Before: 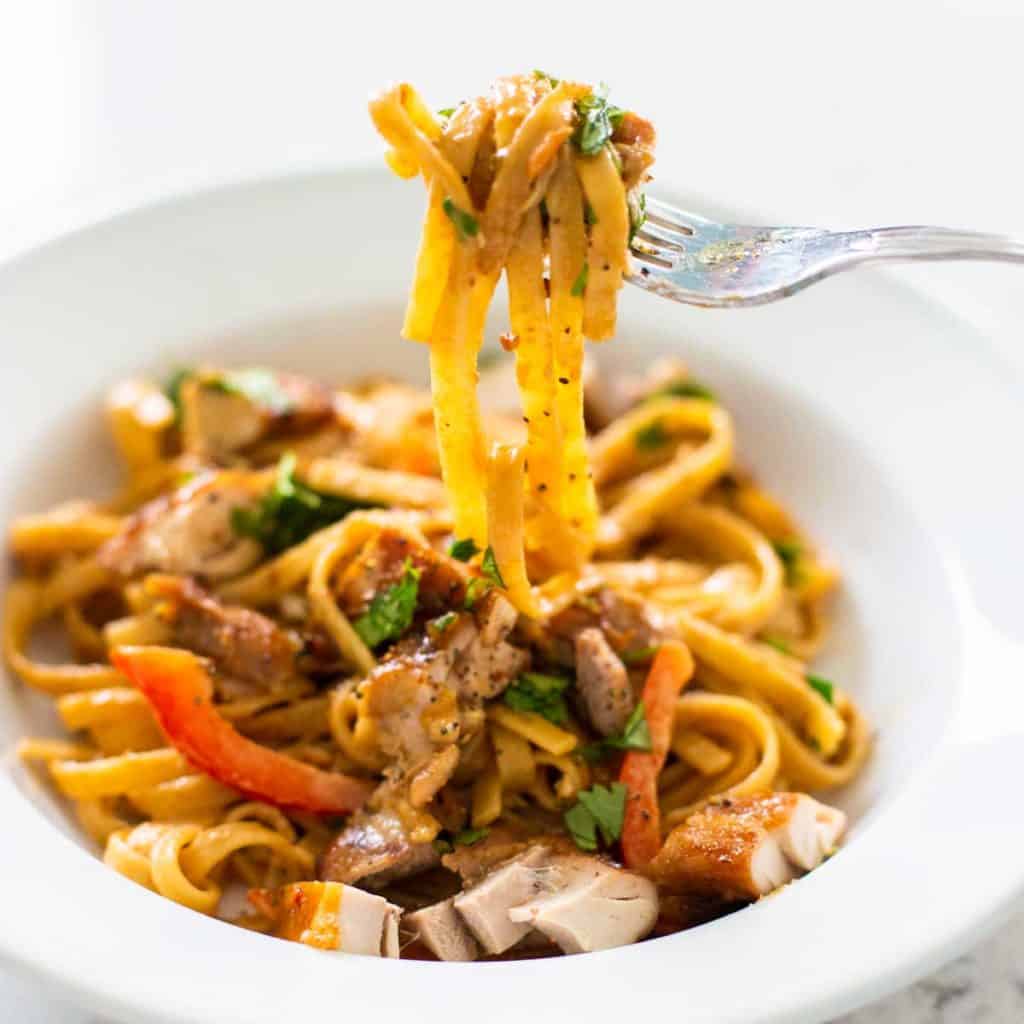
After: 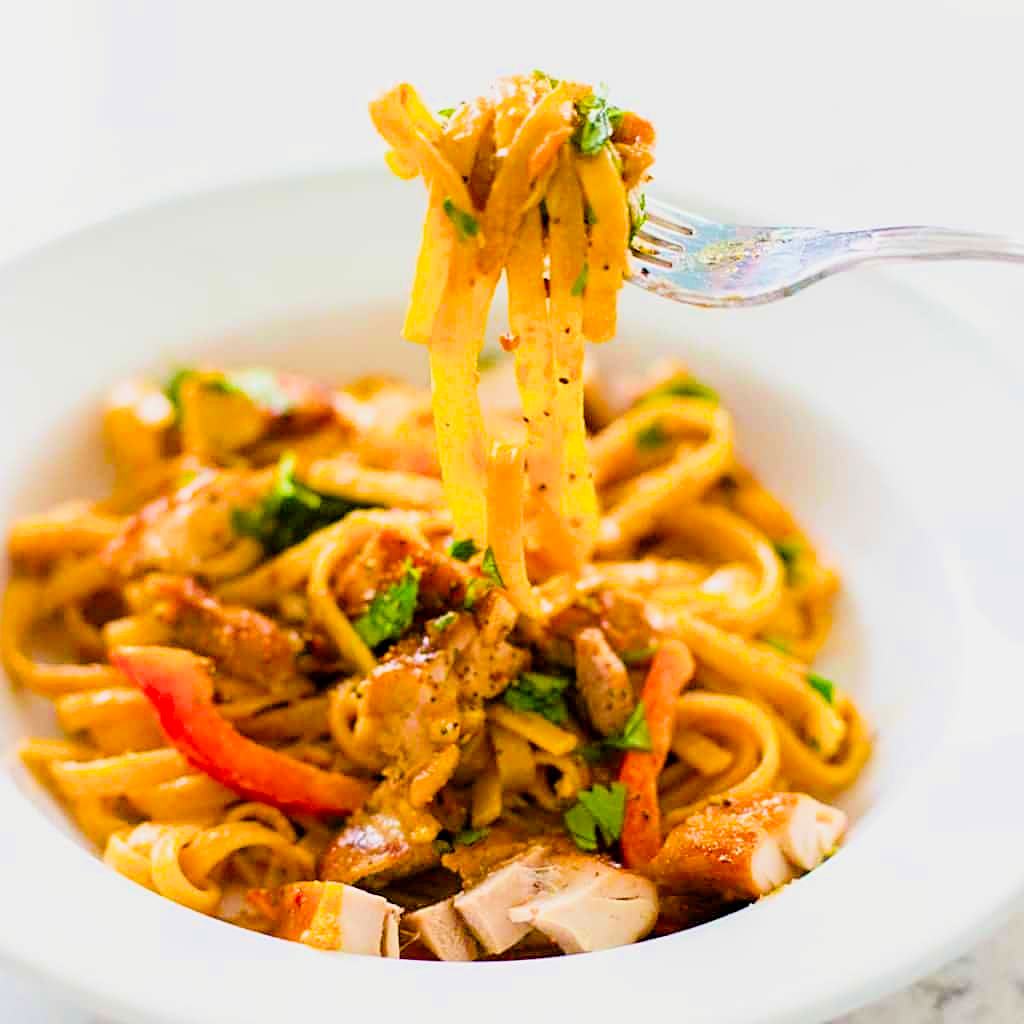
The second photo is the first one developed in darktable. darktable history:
exposure: exposure 0.601 EV, compensate highlight preservation false
color correction: highlights b* 0.068, saturation 1.15
filmic rgb: black relative exposure -7.98 EV, white relative exposure 3.9 EV, hardness 4.27
color balance rgb: linear chroma grading › shadows 31.719%, linear chroma grading › global chroma -1.369%, linear chroma grading › mid-tones 3.565%, perceptual saturation grading › global saturation 30.043%, global vibrance 20%
sharpen: on, module defaults
